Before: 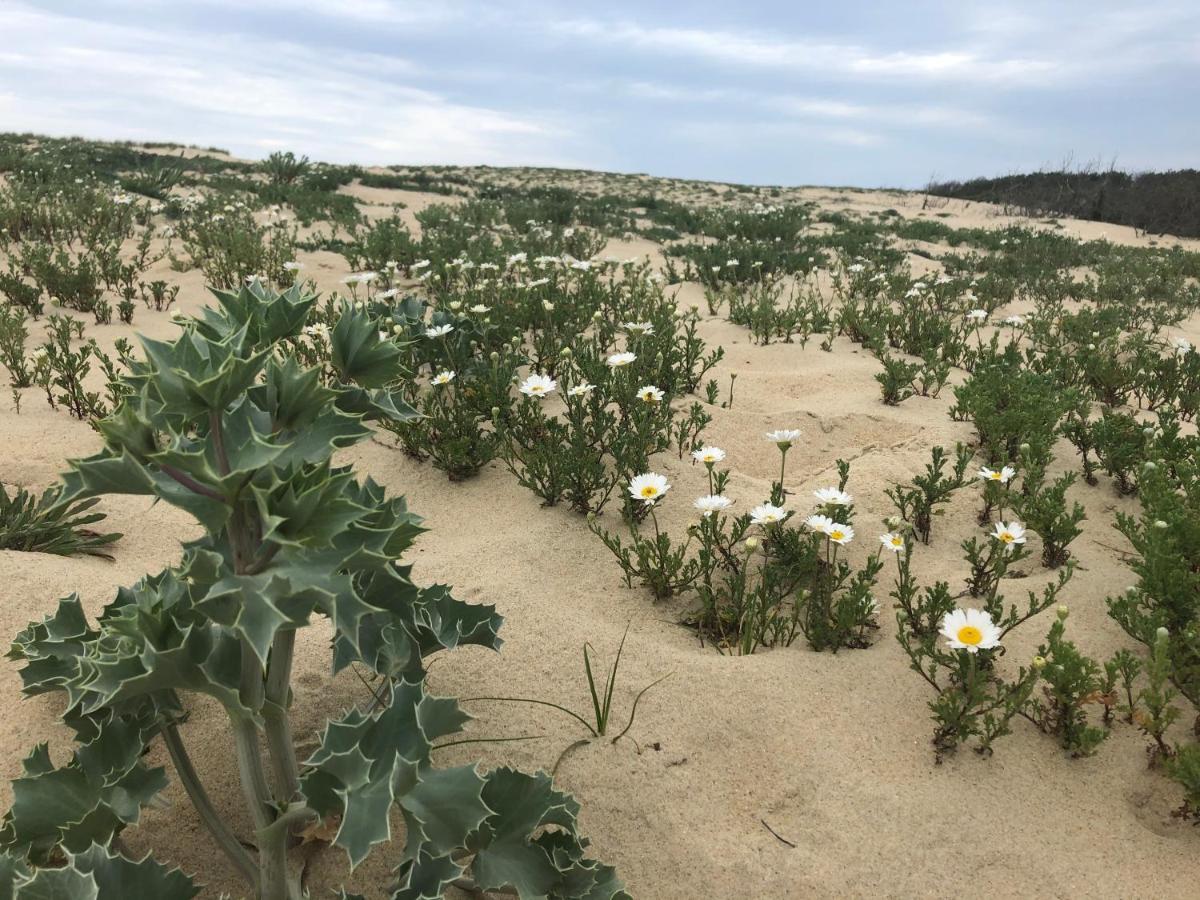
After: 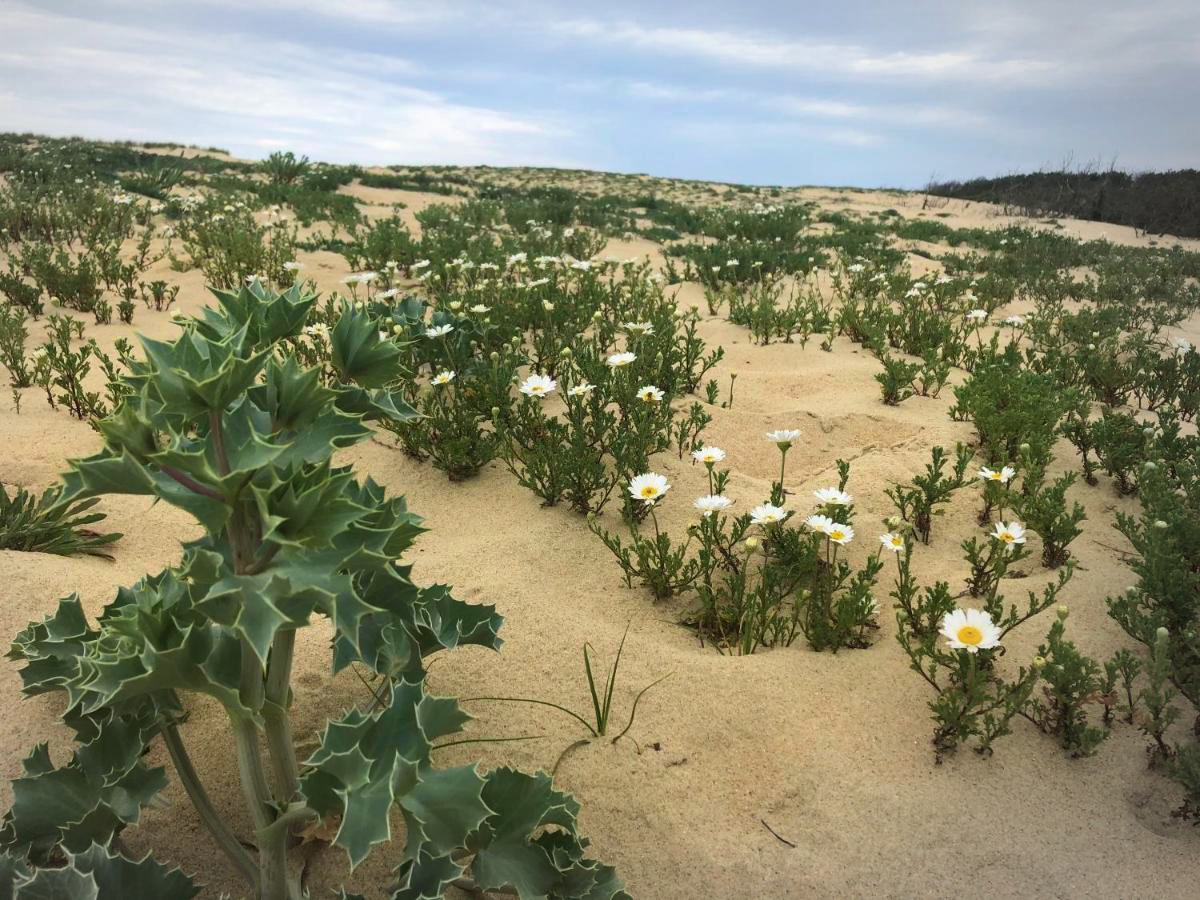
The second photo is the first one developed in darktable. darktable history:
vignetting: brightness -0.292, center (-0.122, -0.008), automatic ratio true, unbound false
velvia: strength 49.33%
